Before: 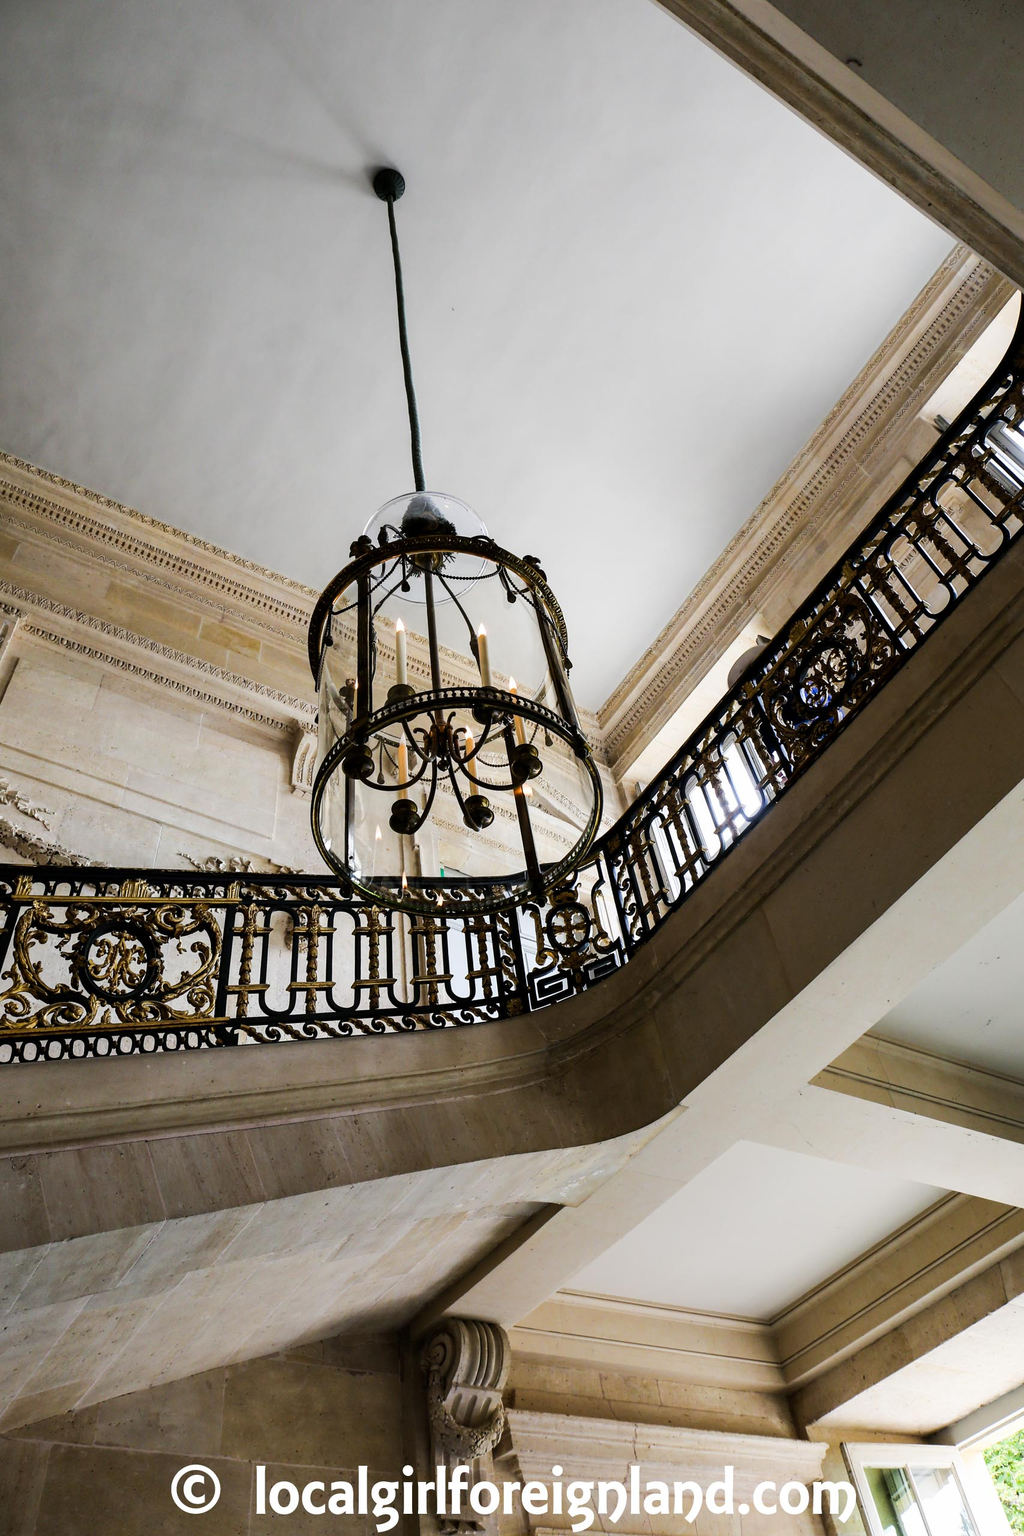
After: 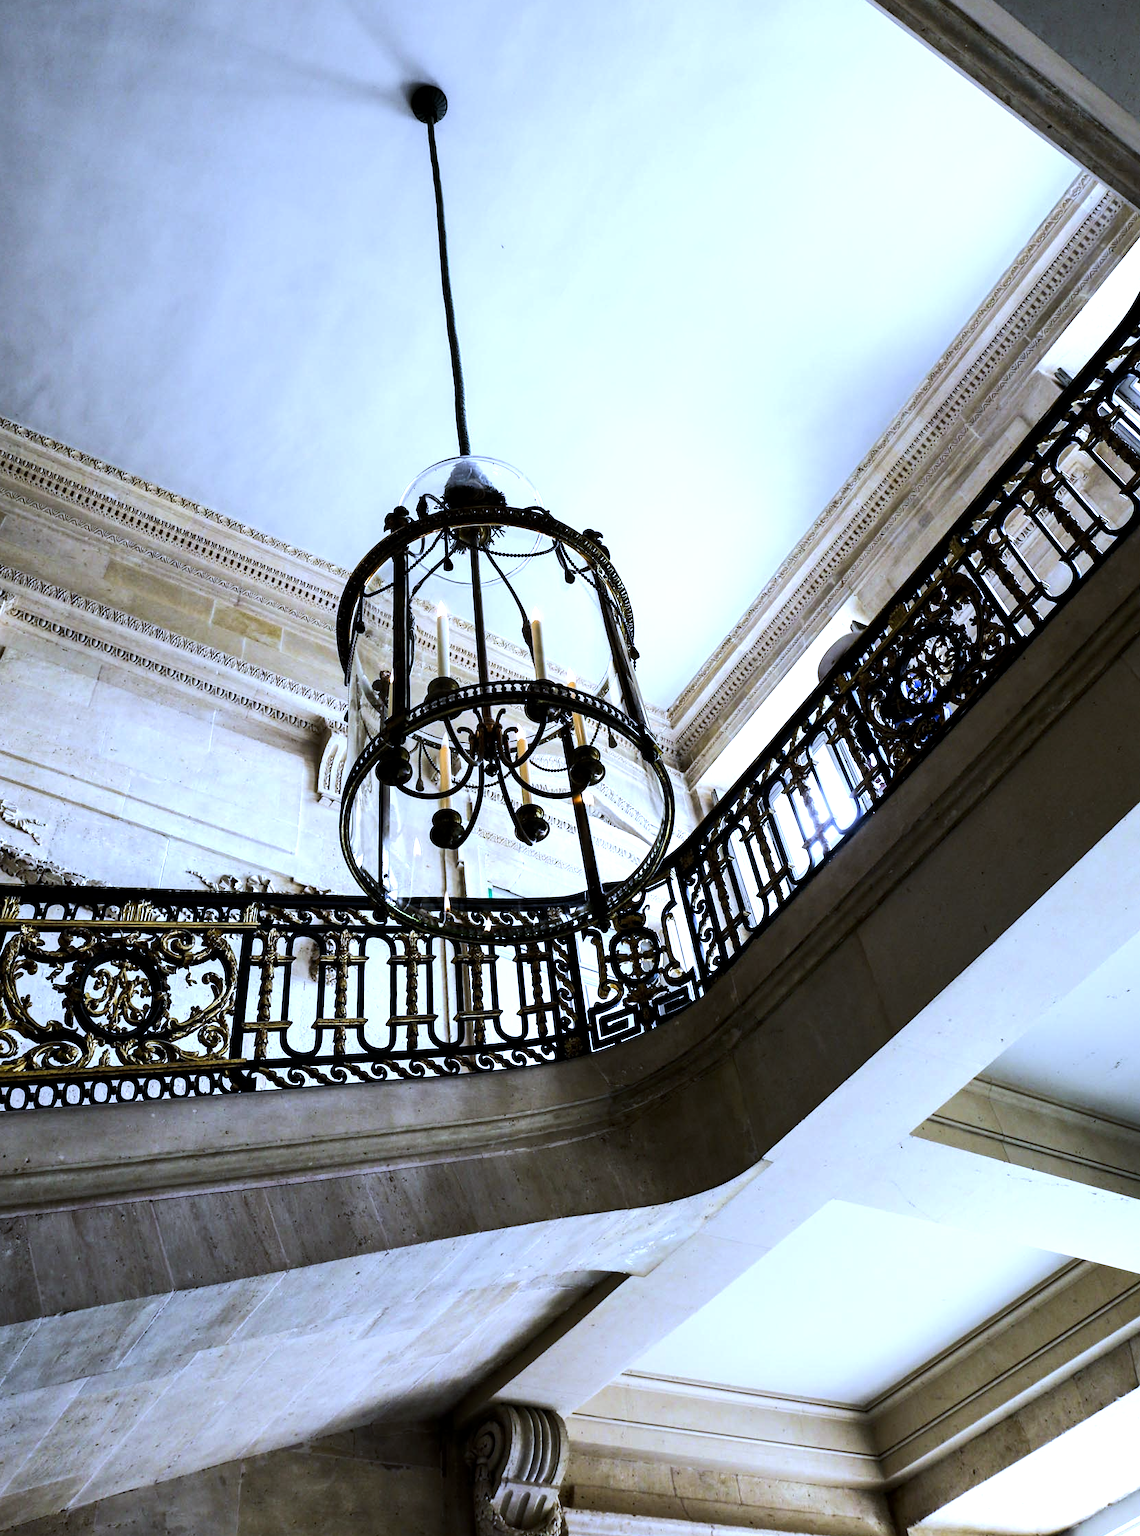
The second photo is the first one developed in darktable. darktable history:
local contrast: highlights 100%, shadows 100%, detail 120%, midtone range 0.2
white balance: red 0.871, blue 1.249
tone equalizer: -8 EV -0.75 EV, -7 EV -0.7 EV, -6 EV -0.6 EV, -5 EV -0.4 EV, -3 EV 0.4 EV, -2 EV 0.6 EV, -1 EV 0.7 EV, +0 EV 0.75 EV, edges refinement/feathering 500, mask exposure compensation -1.57 EV, preserve details no
crop: left 1.507%, top 6.147%, right 1.379%, bottom 6.637%
